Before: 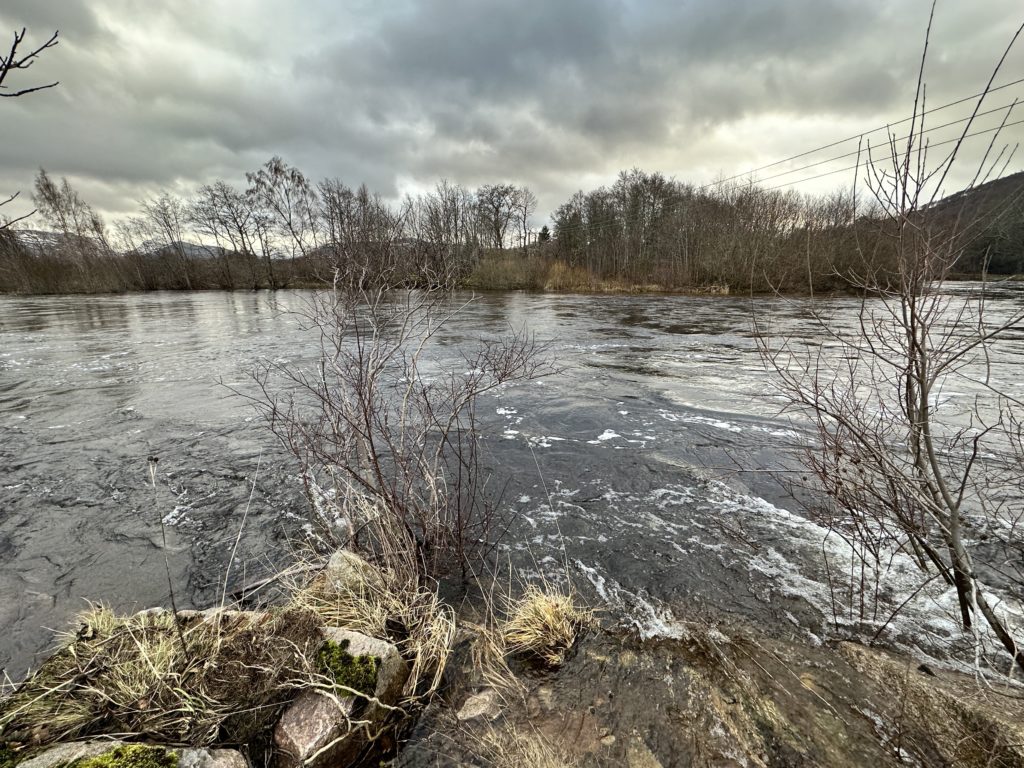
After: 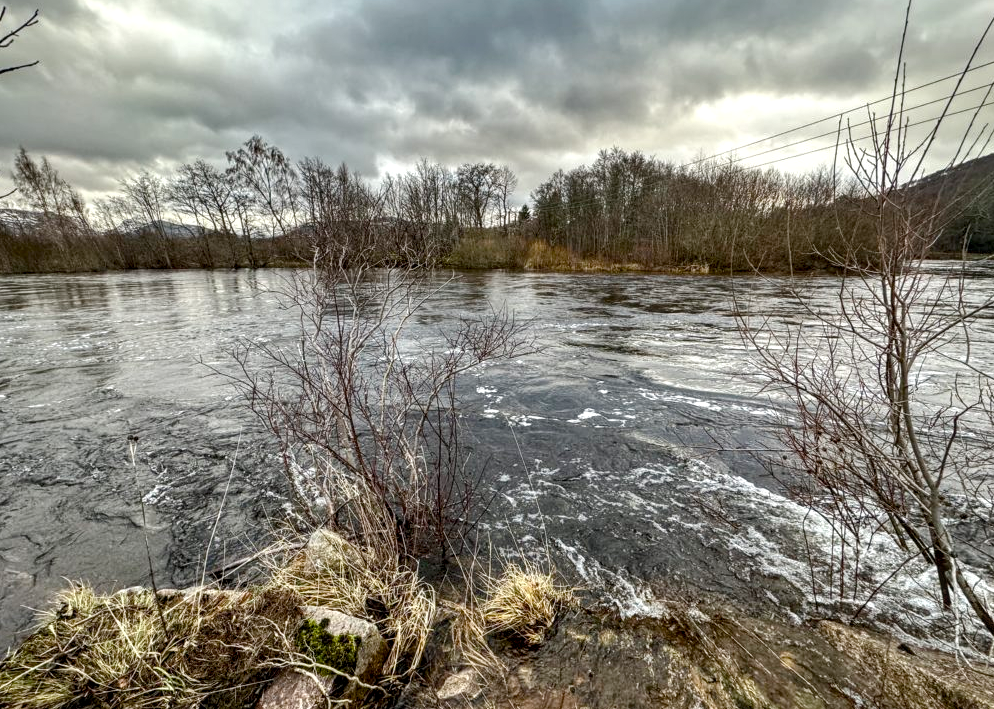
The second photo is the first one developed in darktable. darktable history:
crop: left 1.984%, top 2.785%, right 0.893%, bottom 4.829%
color balance rgb: perceptual saturation grading › global saturation 20%, perceptual saturation grading › highlights -25.454%, perceptual saturation grading › shadows 49.283%, global vibrance -24.056%
tone equalizer: edges refinement/feathering 500, mask exposure compensation -1.57 EV, preserve details no
local contrast: highlights 63%, detail 143%, midtone range 0.432
